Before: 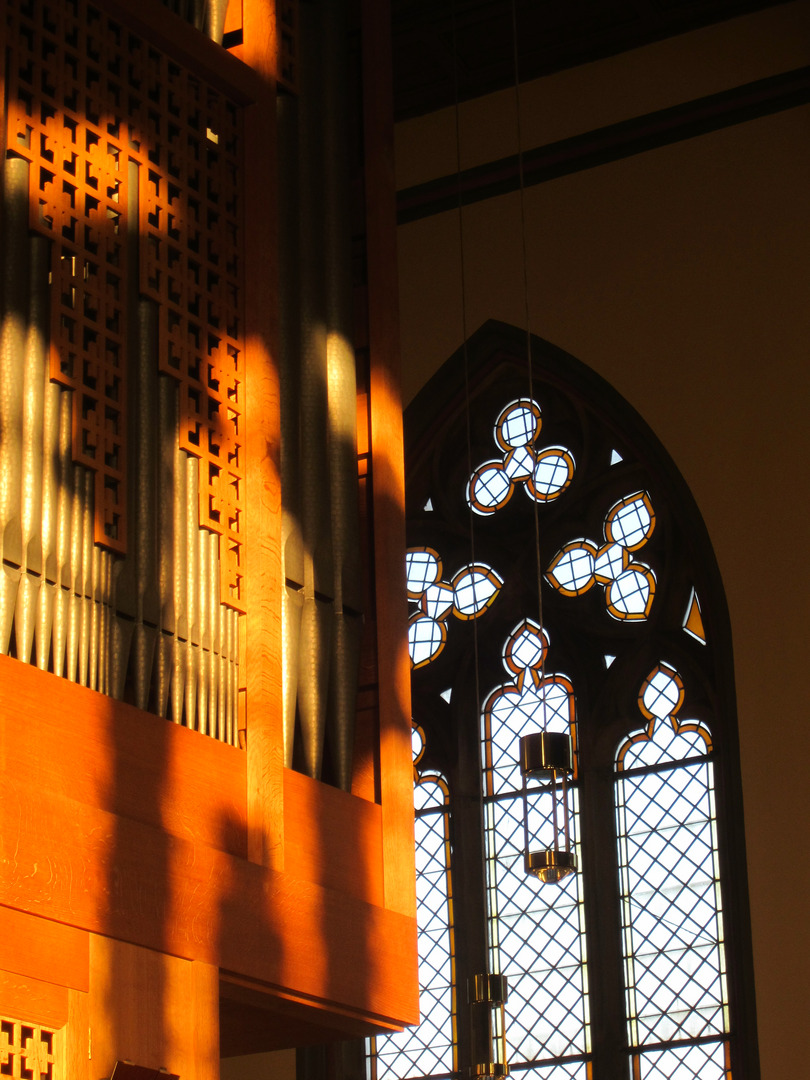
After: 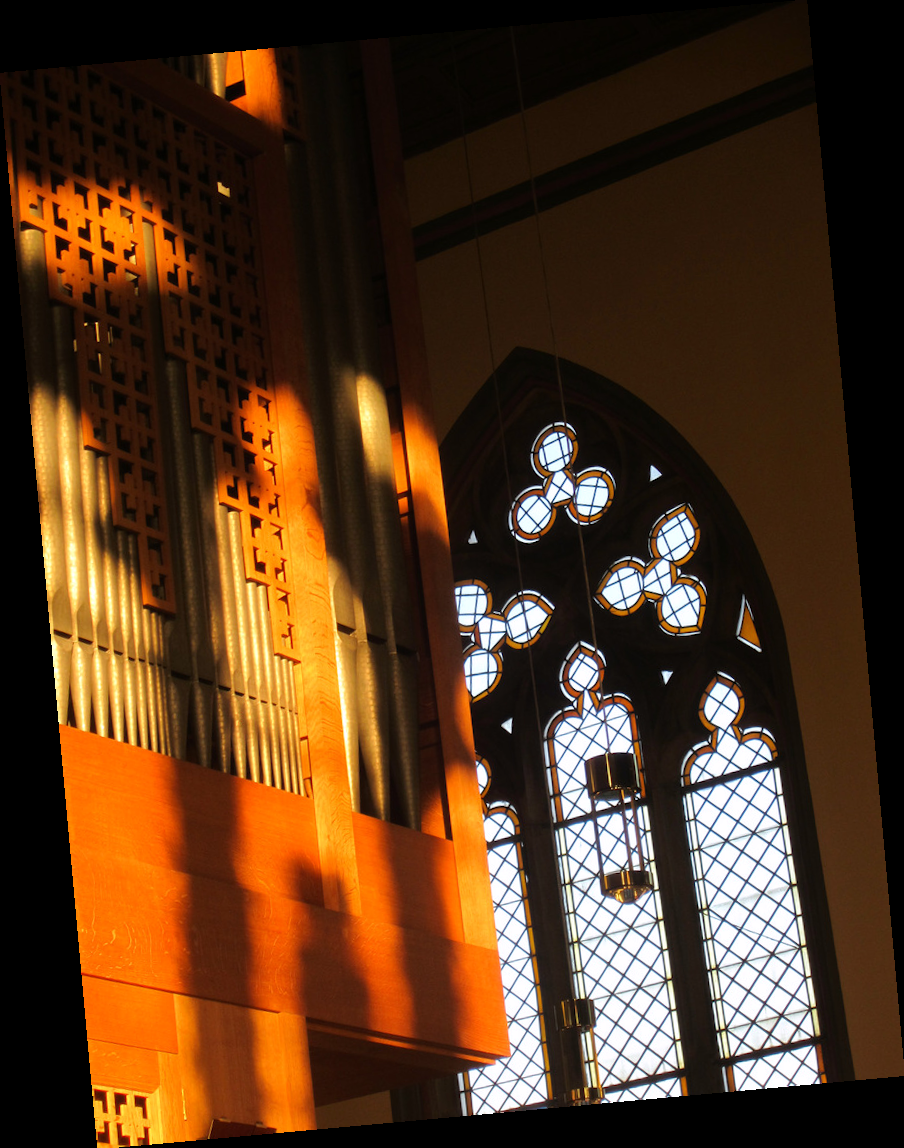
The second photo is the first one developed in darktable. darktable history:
white balance: red 1.004, blue 1.024
rotate and perspective: rotation -5.2°, automatic cropping off
